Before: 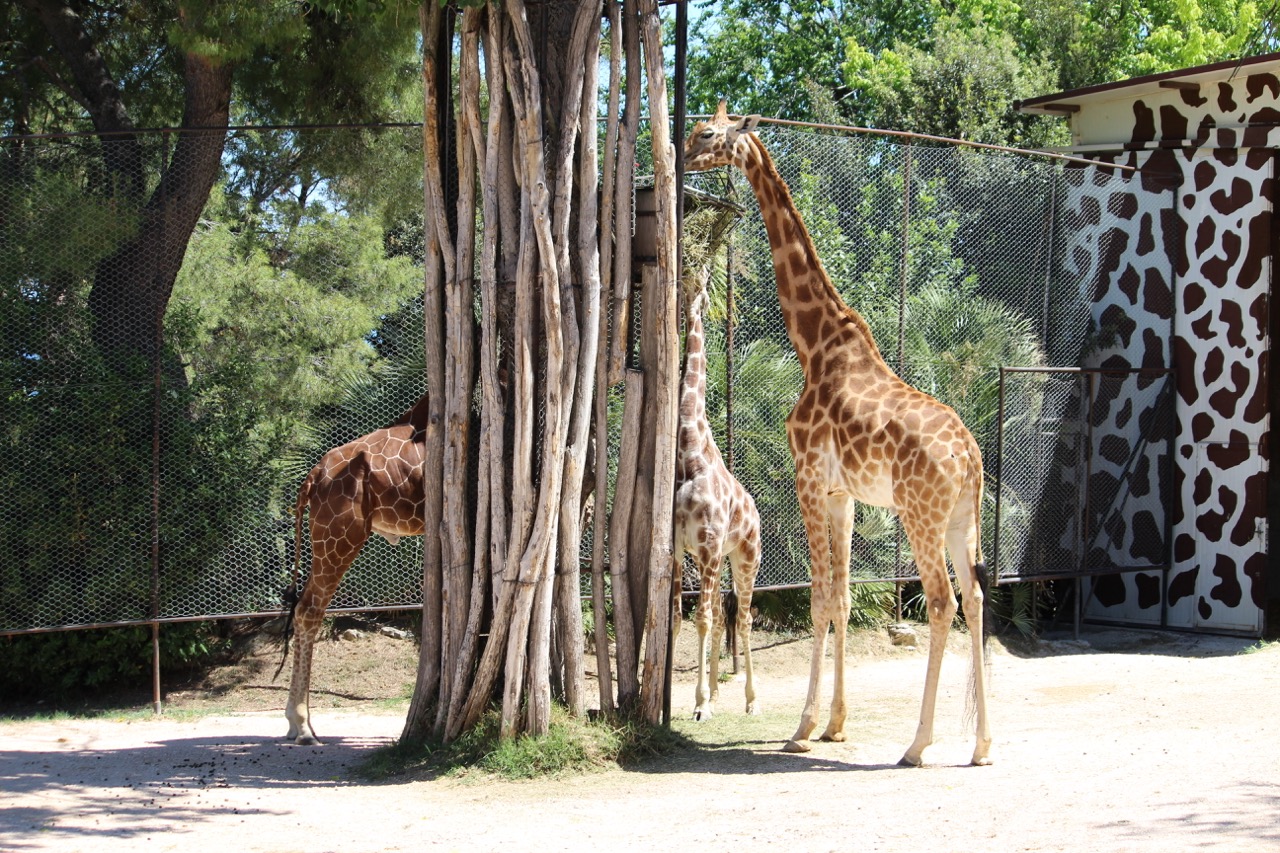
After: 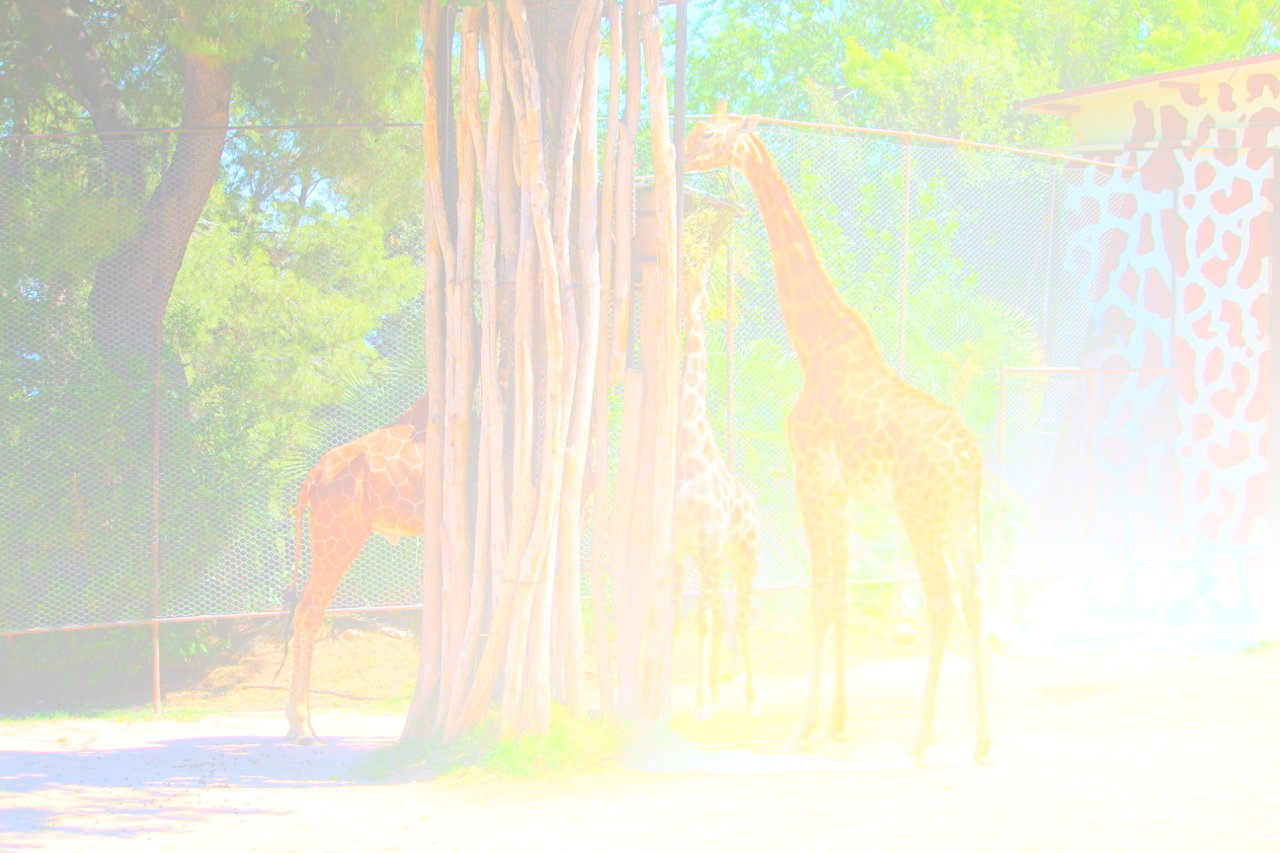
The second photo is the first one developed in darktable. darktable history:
velvia: on, module defaults
bloom: size 85%, threshold 5%, strength 85%
